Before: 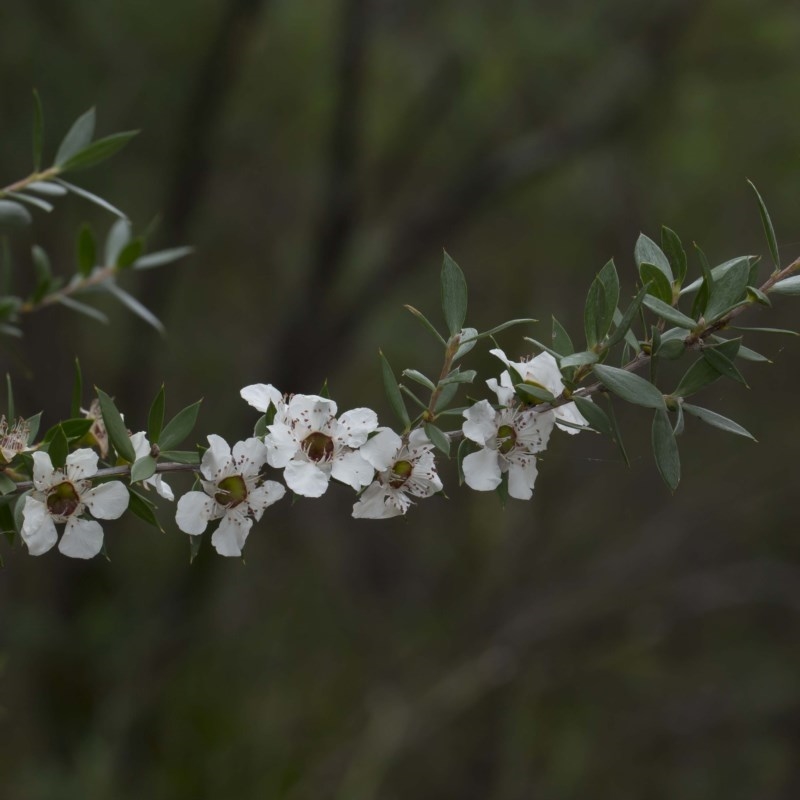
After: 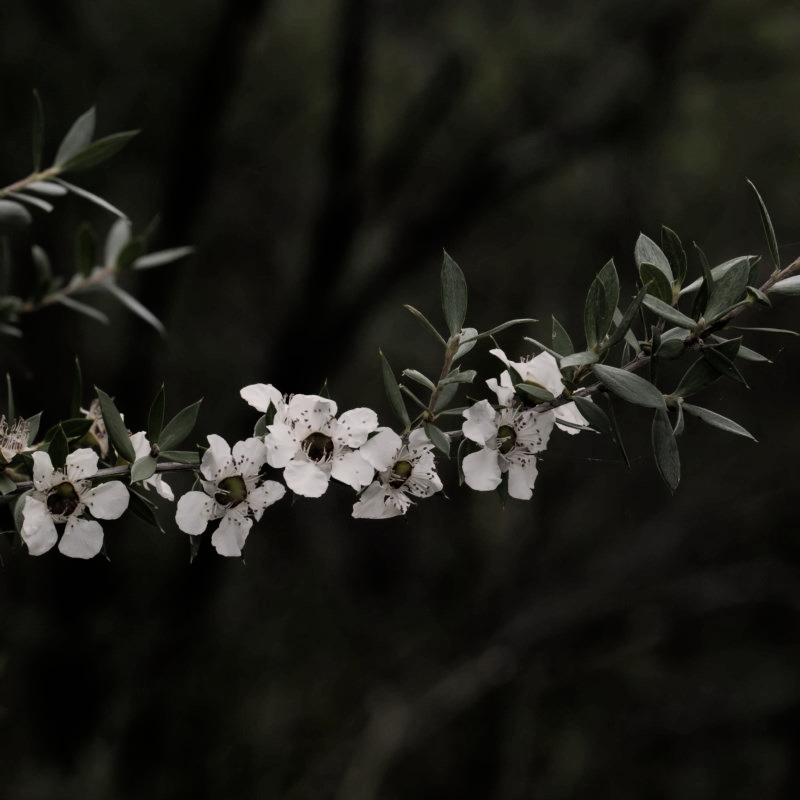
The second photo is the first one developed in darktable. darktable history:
color correction: highlights a* 5.59, highlights b* 5.24, saturation 0.68
filmic rgb: black relative exposure -5 EV, white relative exposure 3.5 EV, hardness 3.19, contrast 1.3, highlights saturation mix -50%
